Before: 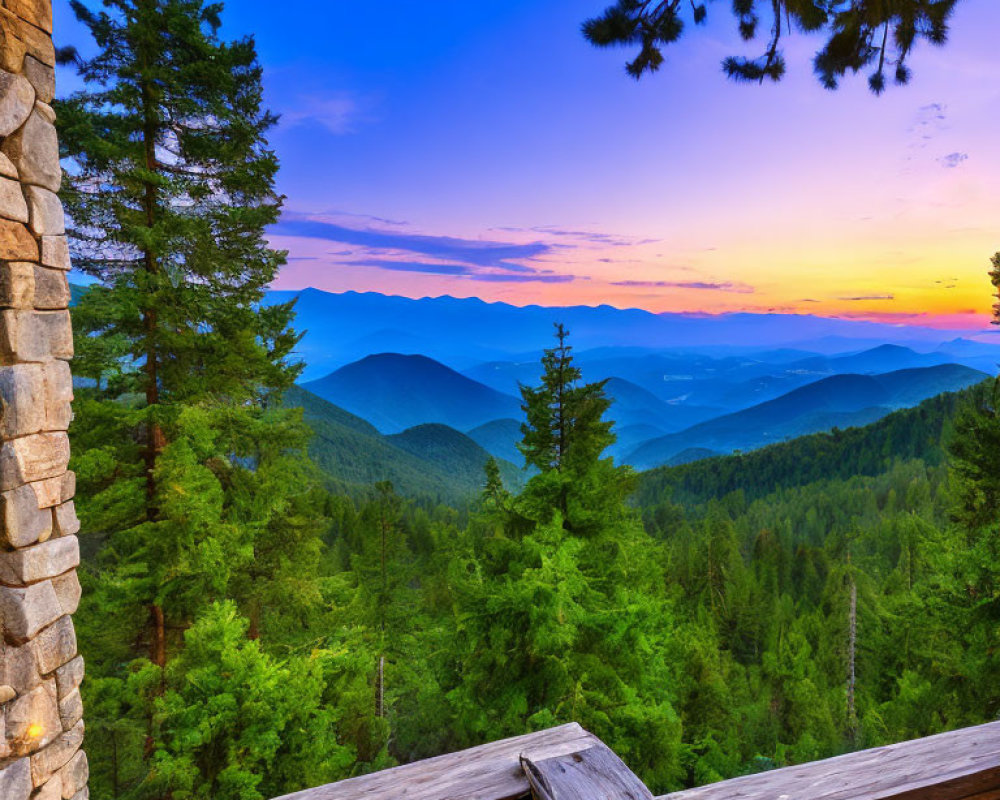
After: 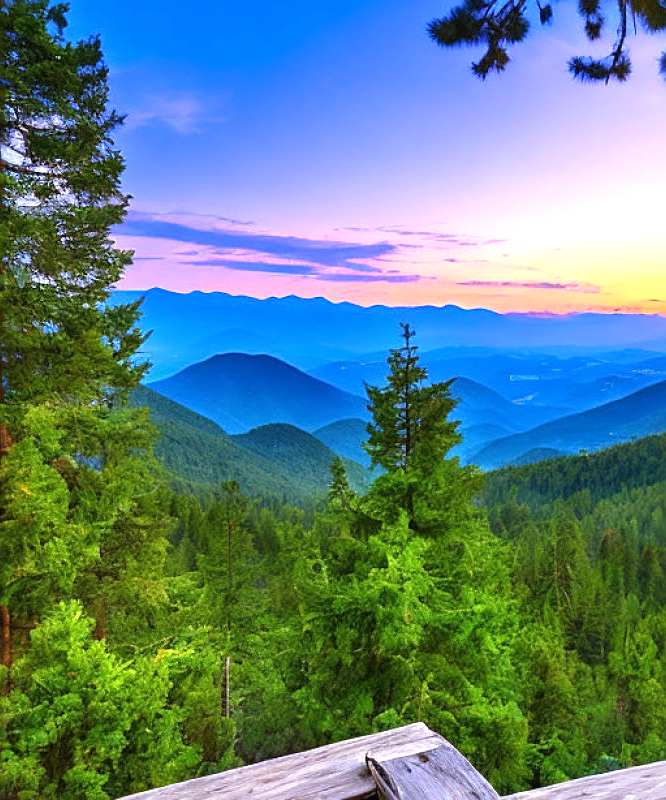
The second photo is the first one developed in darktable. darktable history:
exposure: exposure 0.64 EV, compensate highlight preservation false
crop: left 15.419%, right 17.914%
sharpen: on, module defaults
